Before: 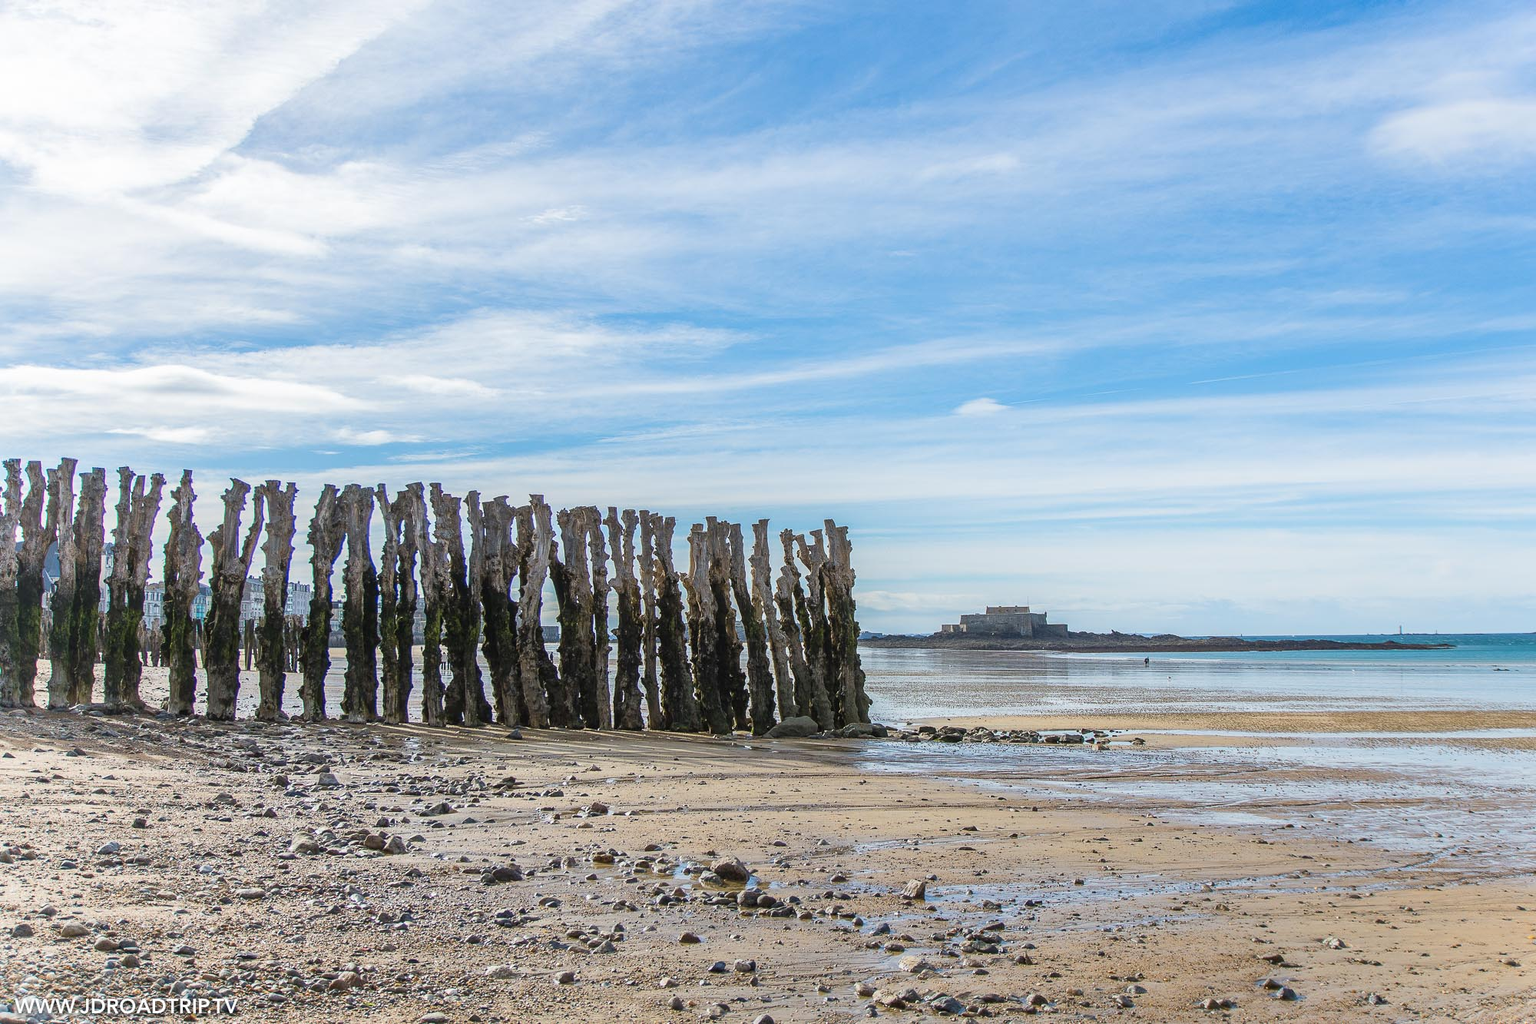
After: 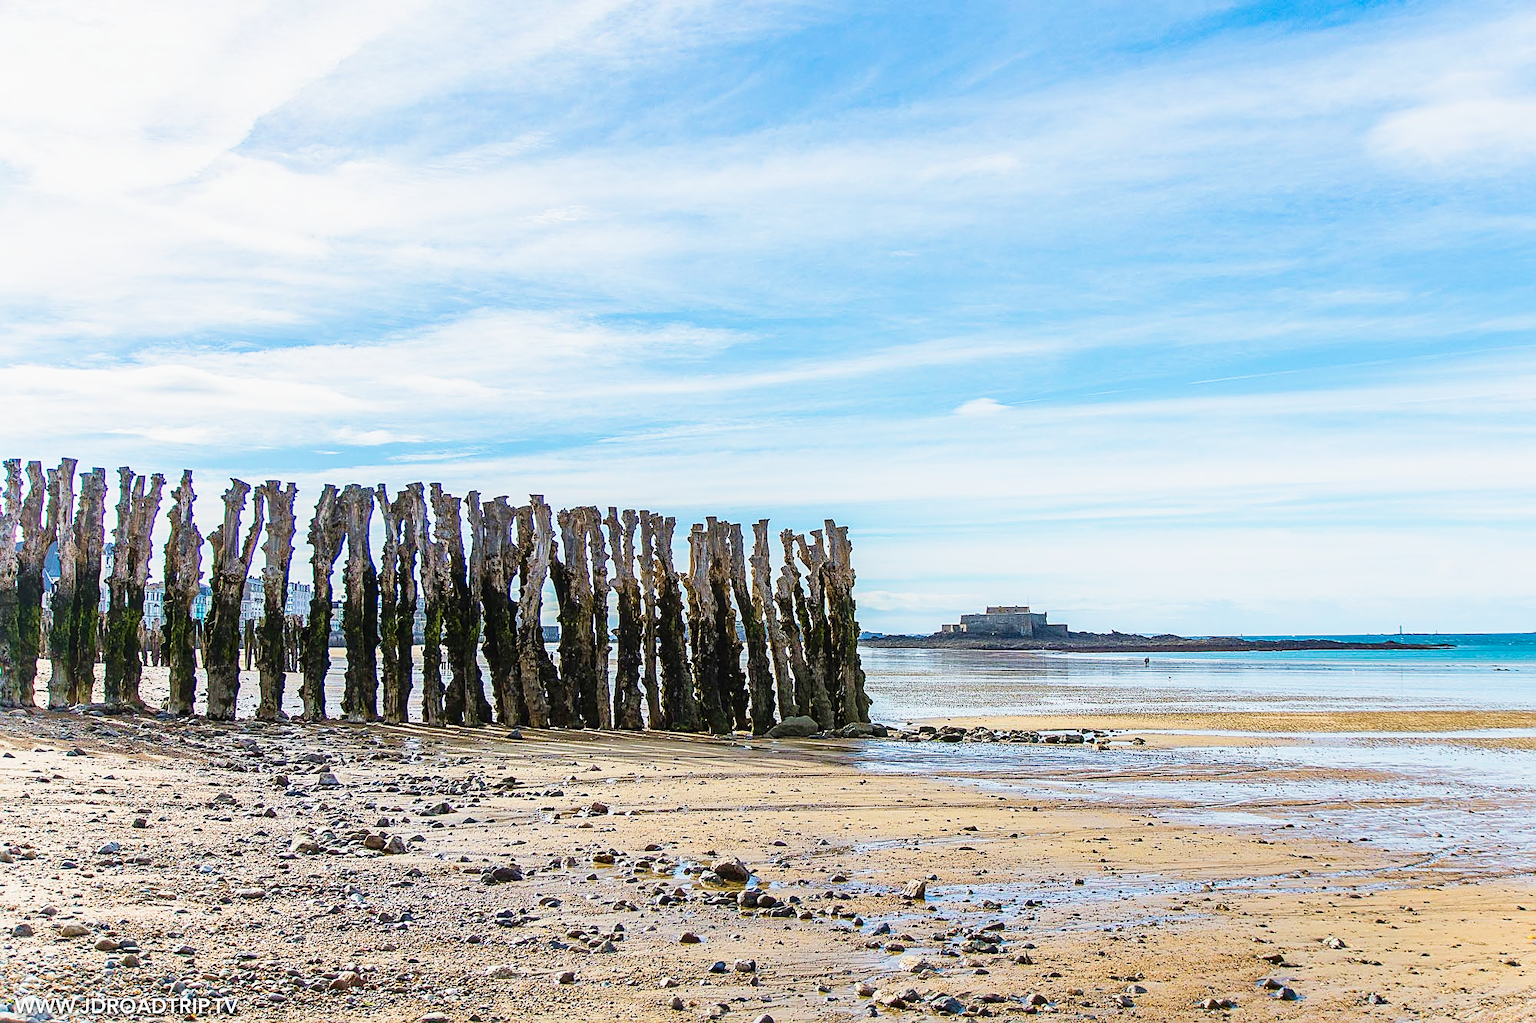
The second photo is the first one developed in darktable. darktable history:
sharpen: on, module defaults
color balance rgb: perceptual saturation grading › global saturation 19.614%, global vibrance 10.899%
tone curve: curves: ch0 [(0, 0.003) (0.044, 0.032) (0.12, 0.089) (0.19, 0.164) (0.269, 0.269) (0.473, 0.533) (0.595, 0.695) (0.718, 0.823) (0.855, 0.931) (1, 0.982)]; ch1 [(0, 0) (0.243, 0.245) (0.427, 0.387) (0.493, 0.481) (0.501, 0.5) (0.521, 0.528) (0.554, 0.586) (0.607, 0.655) (0.671, 0.735) (0.796, 0.85) (1, 1)]; ch2 [(0, 0) (0.249, 0.216) (0.357, 0.317) (0.448, 0.432) (0.478, 0.492) (0.498, 0.499) (0.517, 0.519) (0.537, 0.57) (0.569, 0.623) (0.61, 0.663) (0.706, 0.75) (0.808, 0.809) (0.991, 0.968)], preserve colors none
velvia: on, module defaults
